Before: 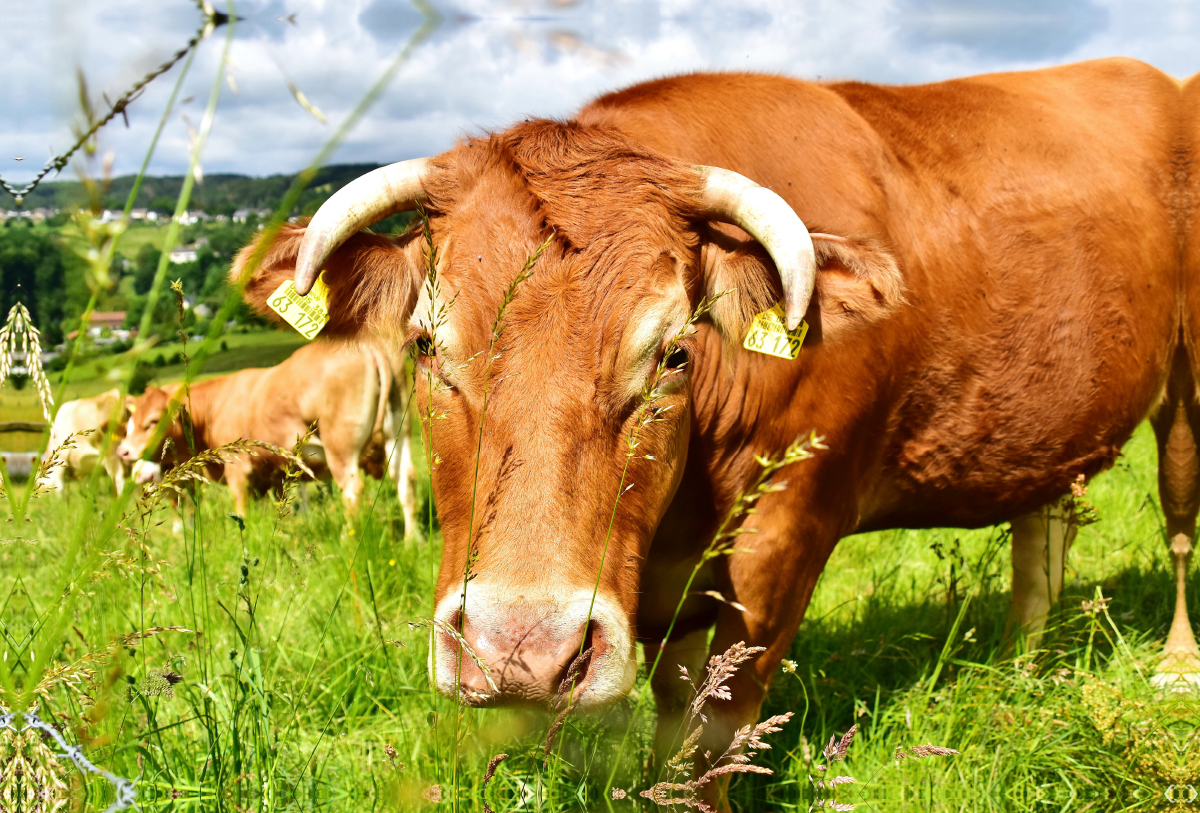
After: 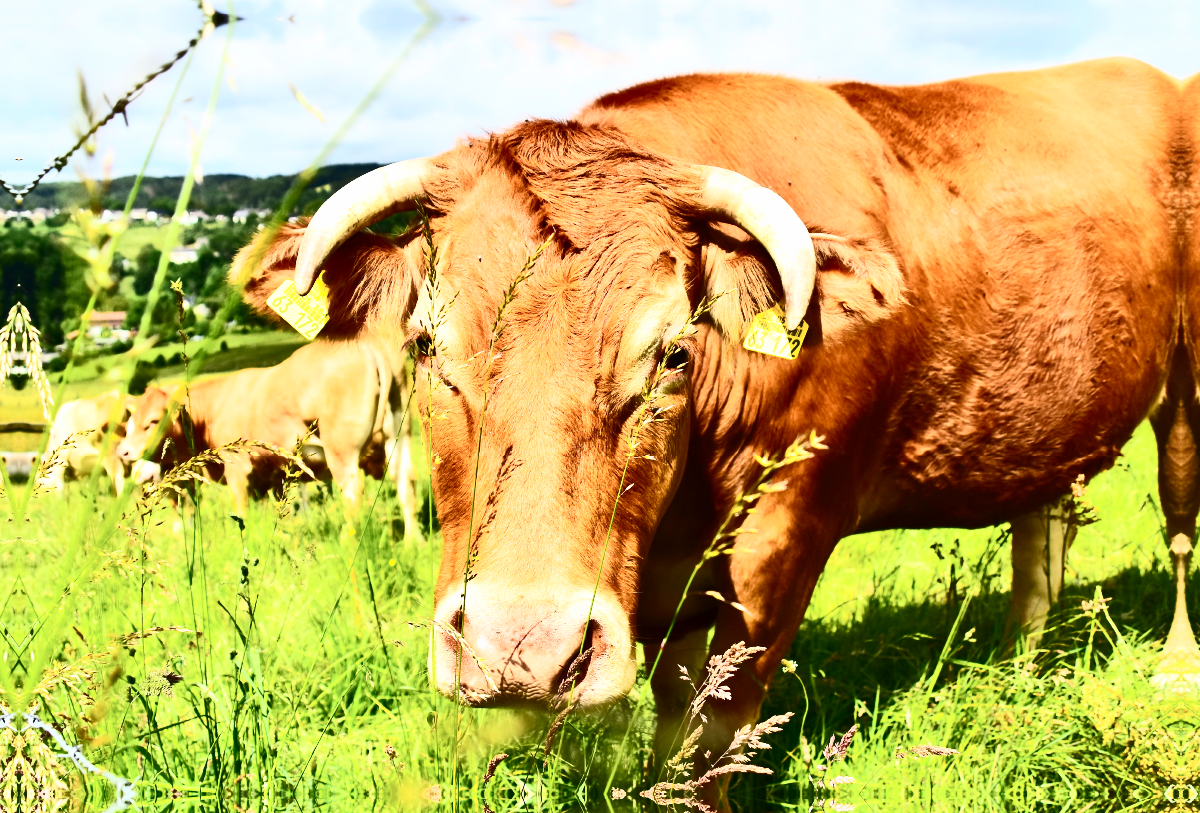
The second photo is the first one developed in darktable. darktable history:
exposure: black level correction 0.001, exposure -0.204 EV, compensate highlight preservation false
contrast brightness saturation: contrast 0.616, brightness 0.355, saturation 0.144
